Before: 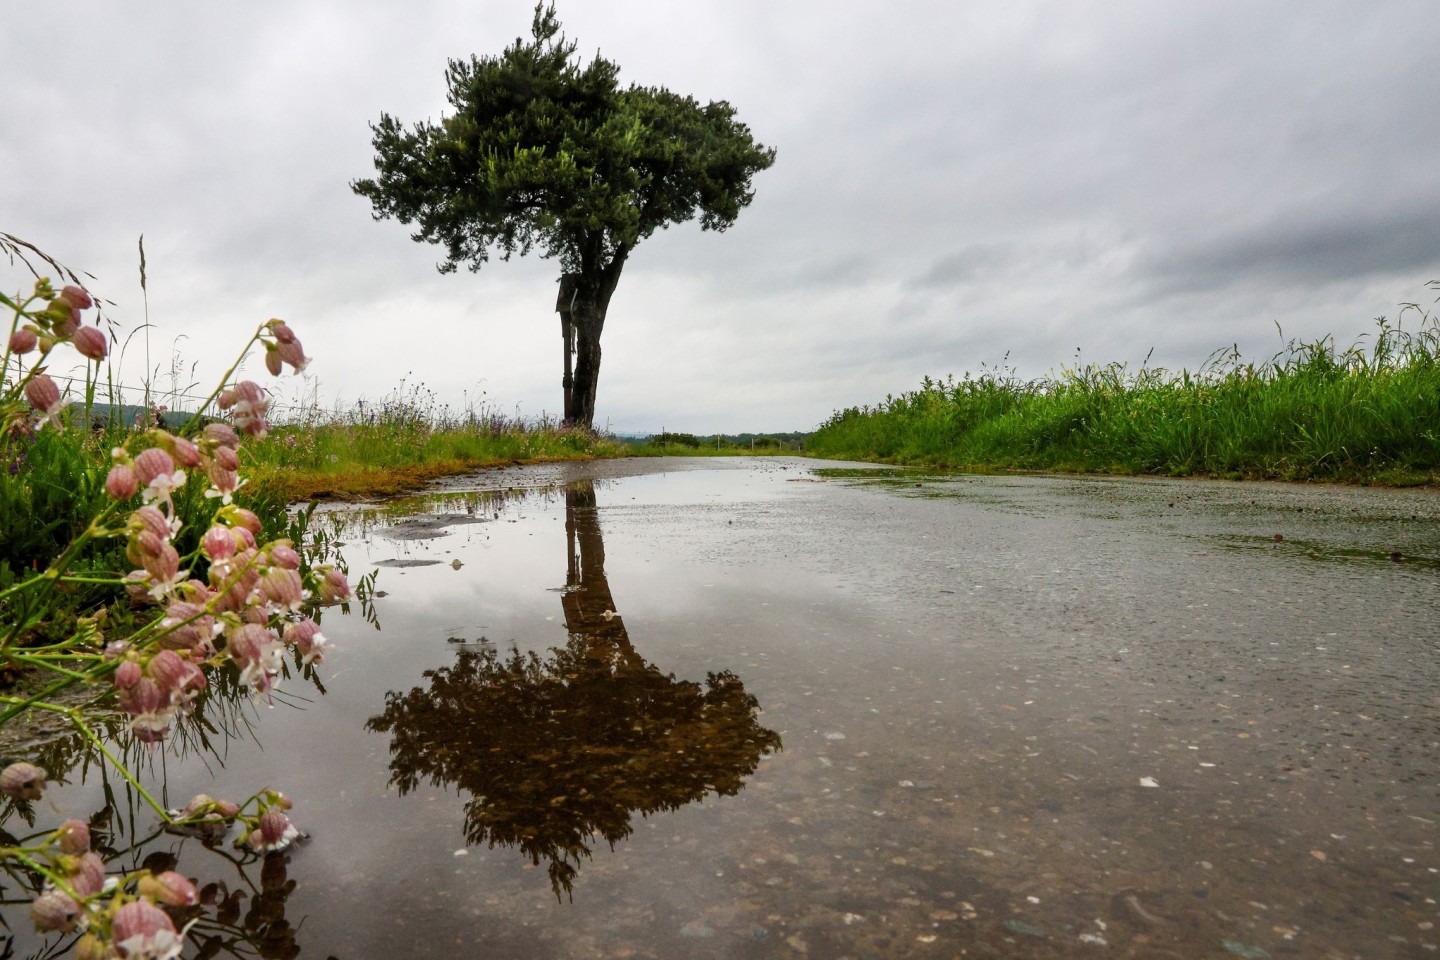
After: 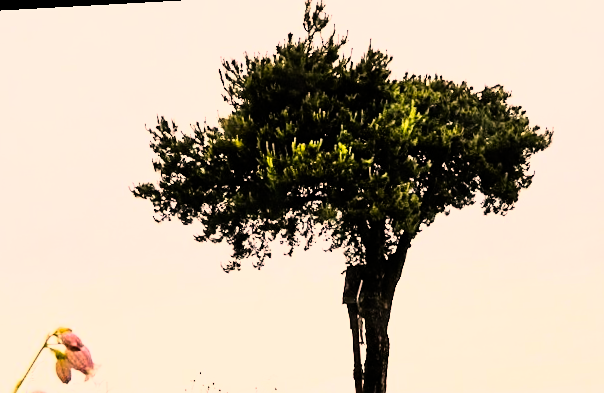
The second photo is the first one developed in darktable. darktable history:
rotate and perspective: rotation -3.18°, automatic cropping off
tone equalizer: on, module defaults
sharpen: on, module defaults
color correction: highlights a* 21.16, highlights b* 19.61
crop: left 15.452%, top 5.459%, right 43.956%, bottom 56.62%
rgb curve: curves: ch0 [(0, 0) (0.21, 0.15) (0.24, 0.21) (0.5, 0.75) (0.75, 0.96) (0.89, 0.99) (1, 1)]; ch1 [(0, 0.02) (0.21, 0.13) (0.25, 0.2) (0.5, 0.67) (0.75, 0.9) (0.89, 0.97) (1, 1)]; ch2 [(0, 0.02) (0.21, 0.13) (0.25, 0.2) (0.5, 0.67) (0.75, 0.9) (0.89, 0.97) (1, 1)], compensate middle gray true
color balance rgb: linear chroma grading › global chroma 3.45%, perceptual saturation grading › global saturation 11.24%, perceptual brilliance grading › global brilliance 3.04%, global vibrance 2.8%
